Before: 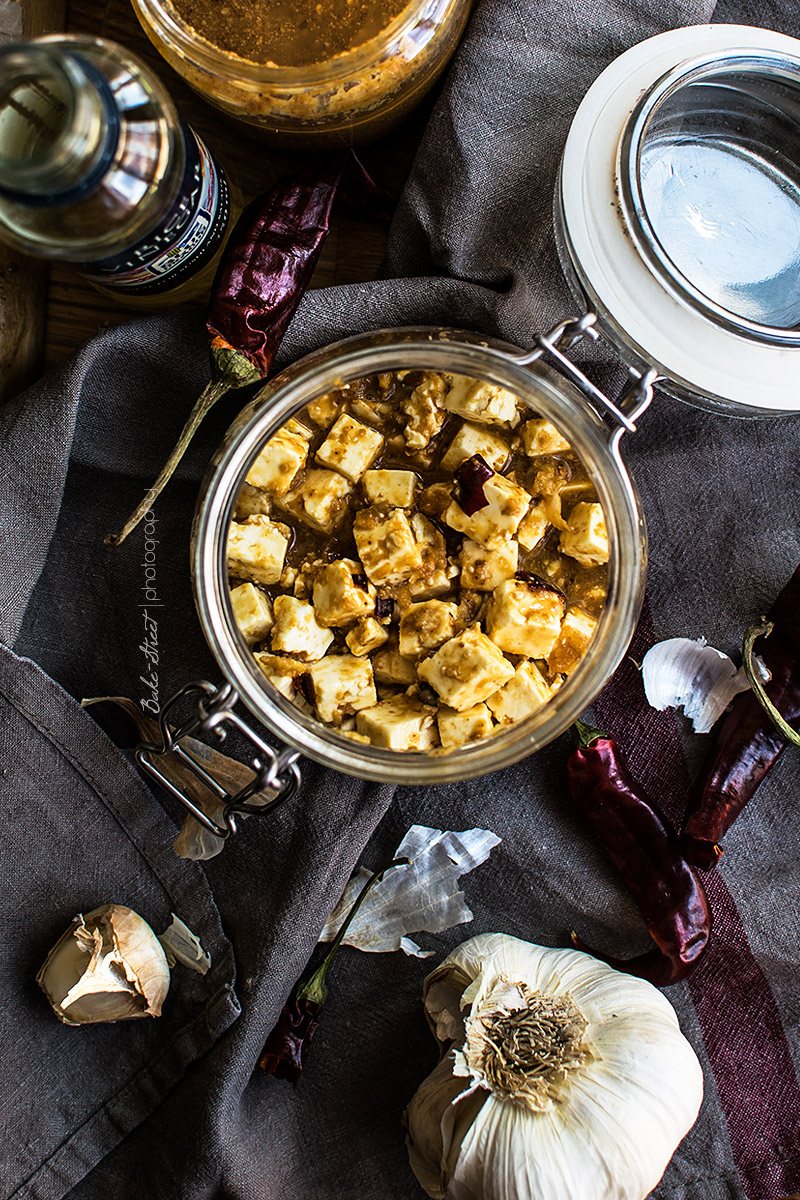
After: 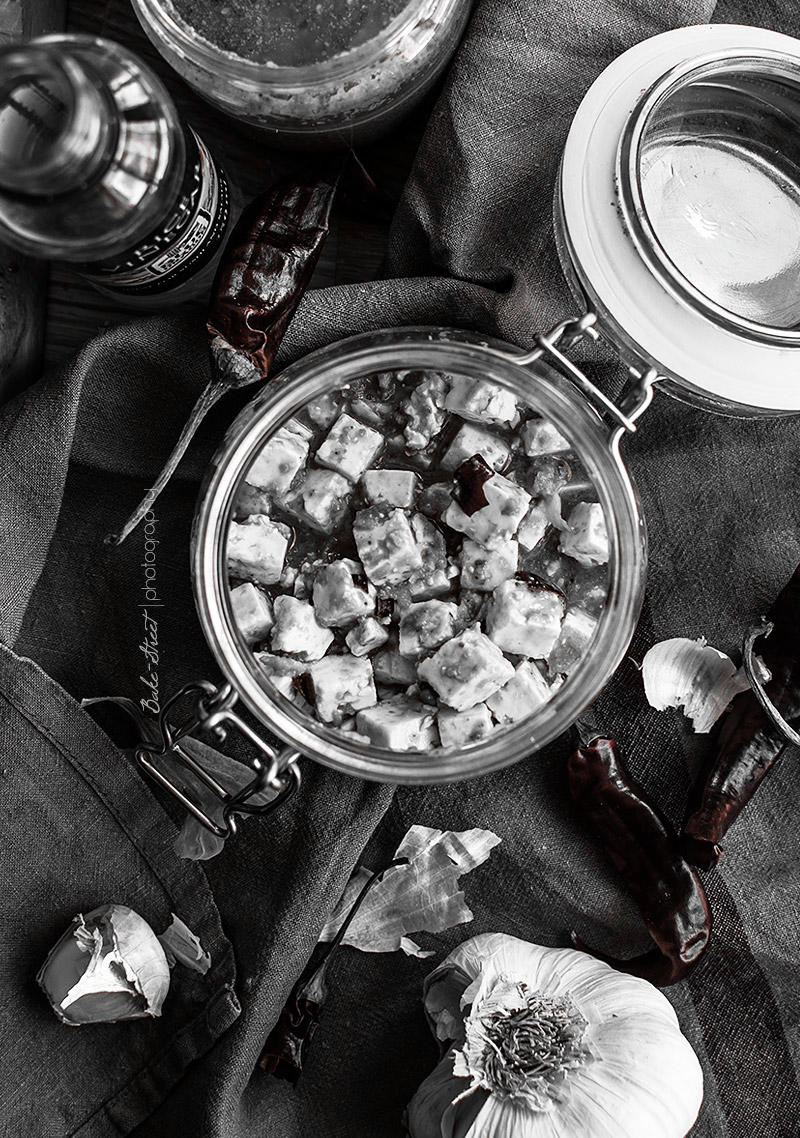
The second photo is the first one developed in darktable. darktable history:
crop and rotate: top 0%, bottom 5.097%
color zones: curves: ch1 [(0, 0.006) (0.094, 0.285) (0.171, 0.001) (0.429, 0.001) (0.571, 0.003) (0.714, 0.004) (0.857, 0.004) (1, 0.006)]
